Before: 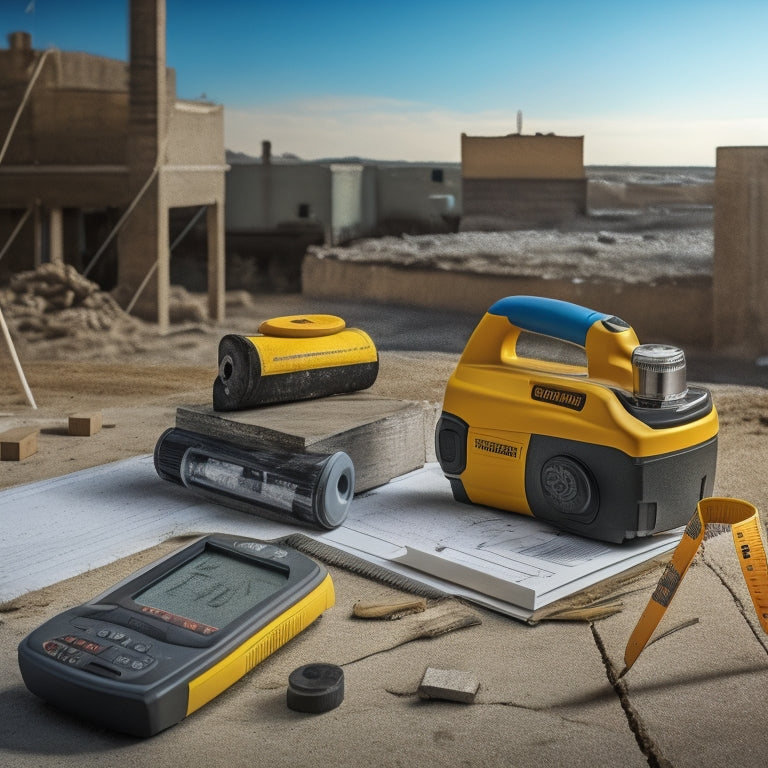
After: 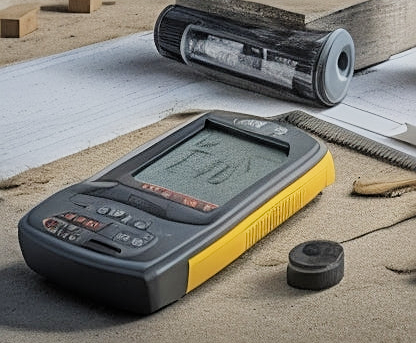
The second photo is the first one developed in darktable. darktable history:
sharpen: on, module defaults
exposure: exposure 0.608 EV, compensate exposure bias true, compensate highlight preservation false
crop and rotate: top 55.136%, right 45.806%, bottom 0.117%
filmic rgb: black relative exposure -8.02 EV, white relative exposure 4.06 EV, hardness 4.13, contrast 0.92, iterations of high-quality reconstruction 0
